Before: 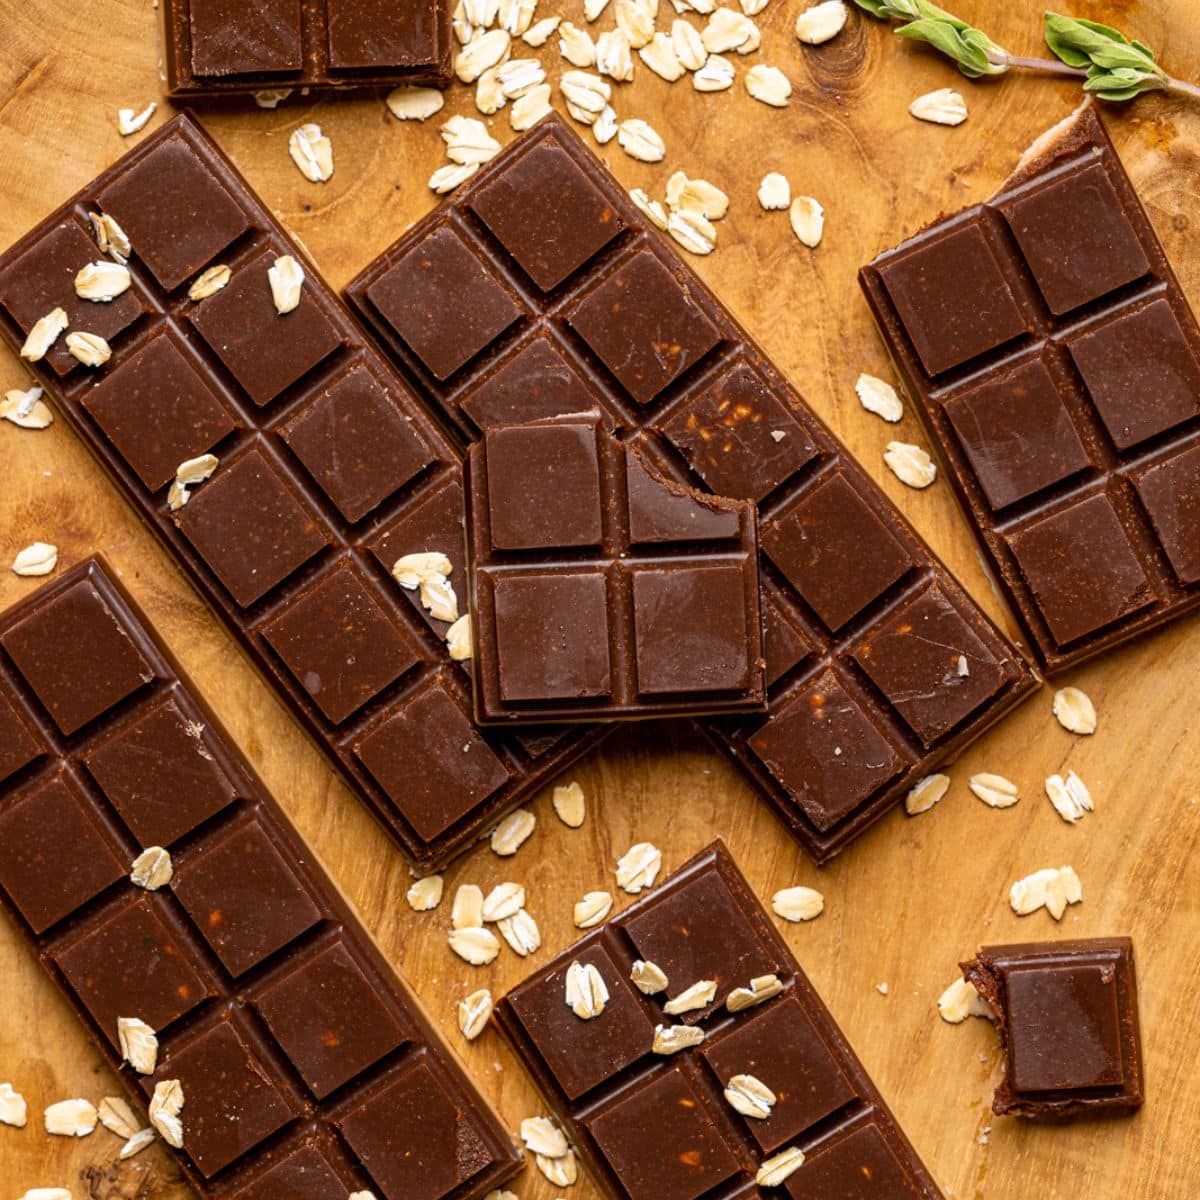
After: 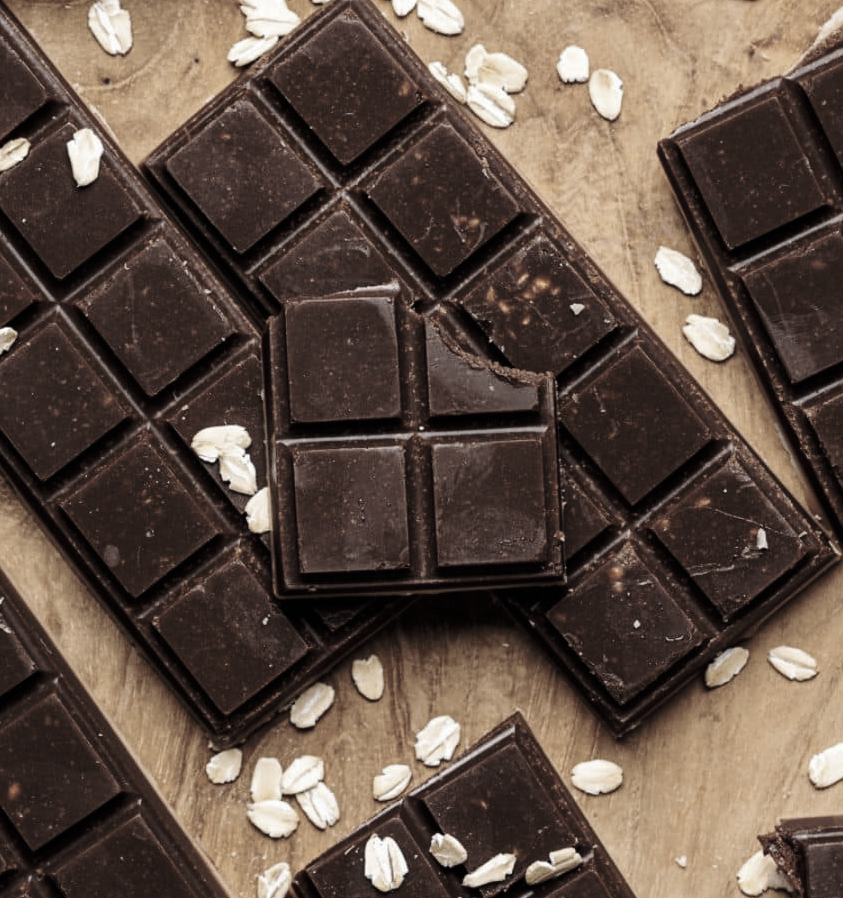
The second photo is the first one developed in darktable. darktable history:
crop and rotate: left 16.762%, top 10.655%, right 12.951%, bottom 14.467%
color zones: curves: ch1 [(0.238, 0.163) (0.476, 0.2) (0.733, 0.322) (0.848, 0.134)]
base curve: curves: ch0 [(0, 0) (0.073, 0.04) (0.157, 0.139) (0.492, 0.492) (0.758, 0.758) (1, 1)], preserve colors none
